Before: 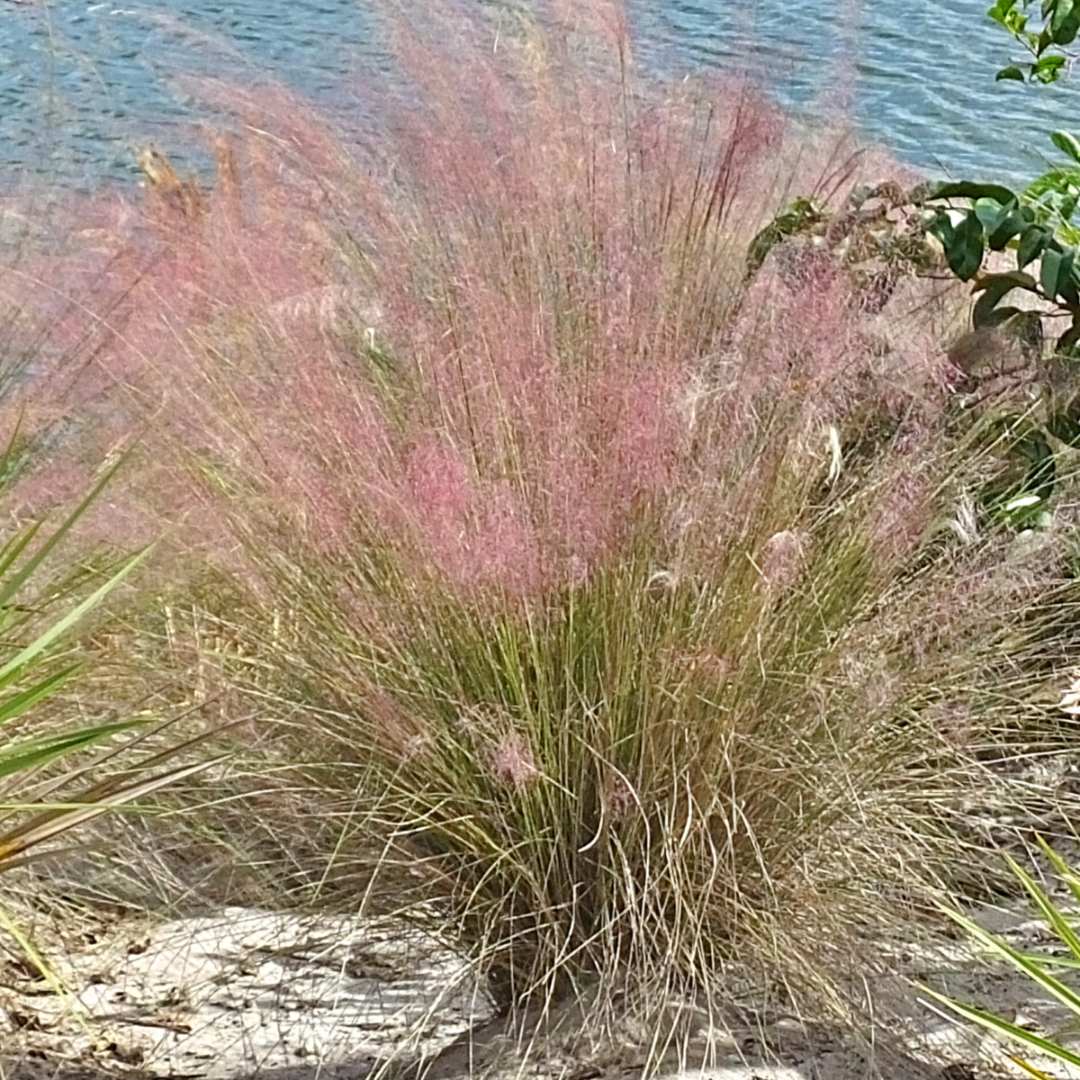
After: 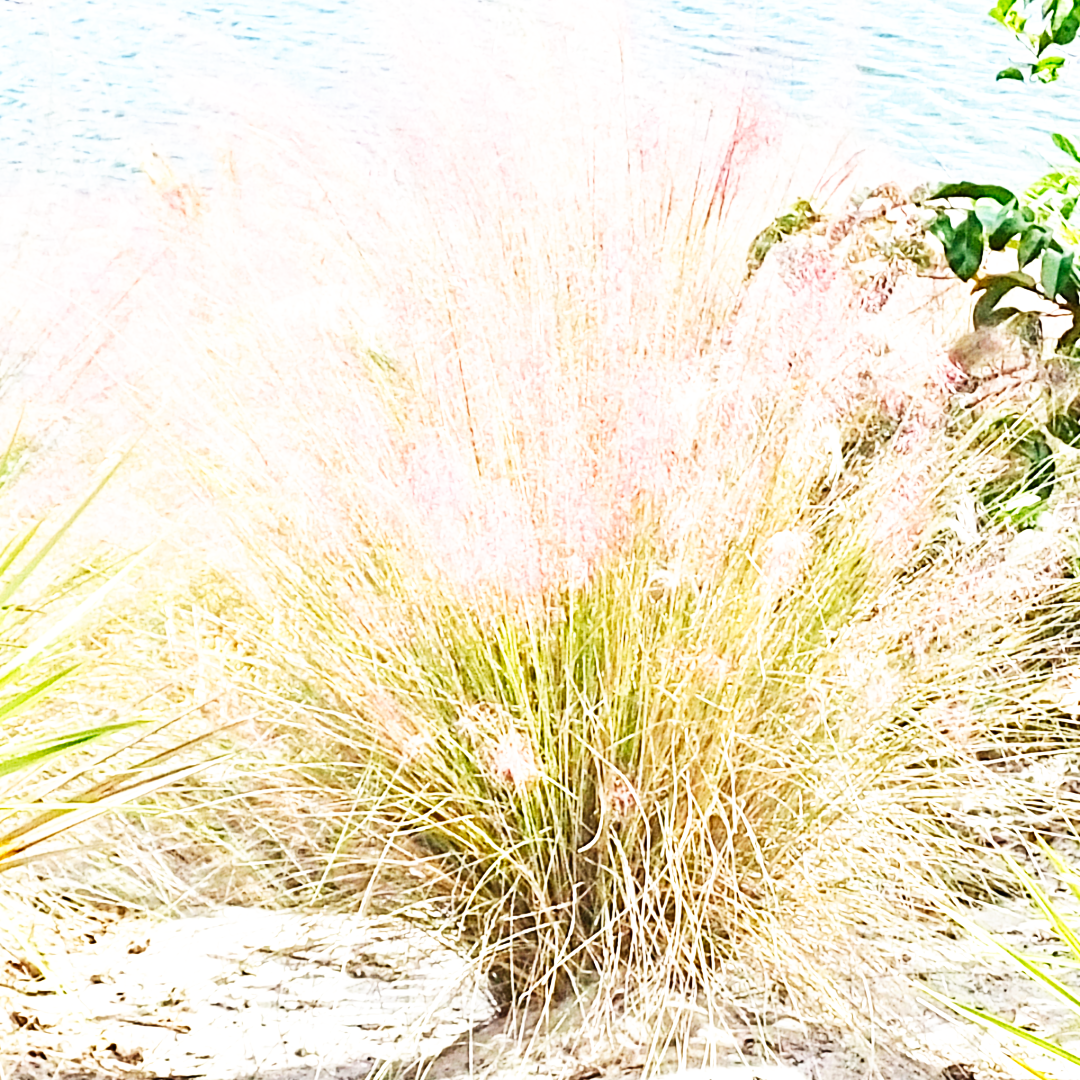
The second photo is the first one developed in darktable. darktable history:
base curve: curves: ch0 [(0, 0) (0.007, 0.004) (0.027, 0.03) (0.046, 0.07) (0.207, 0.54) (0.442, 0.872) (0.673, 0.972) (1, 1)], preserve colors none
exposure: exposure 1 EV, compensate exposure bias true, compensate highlight preservation false
